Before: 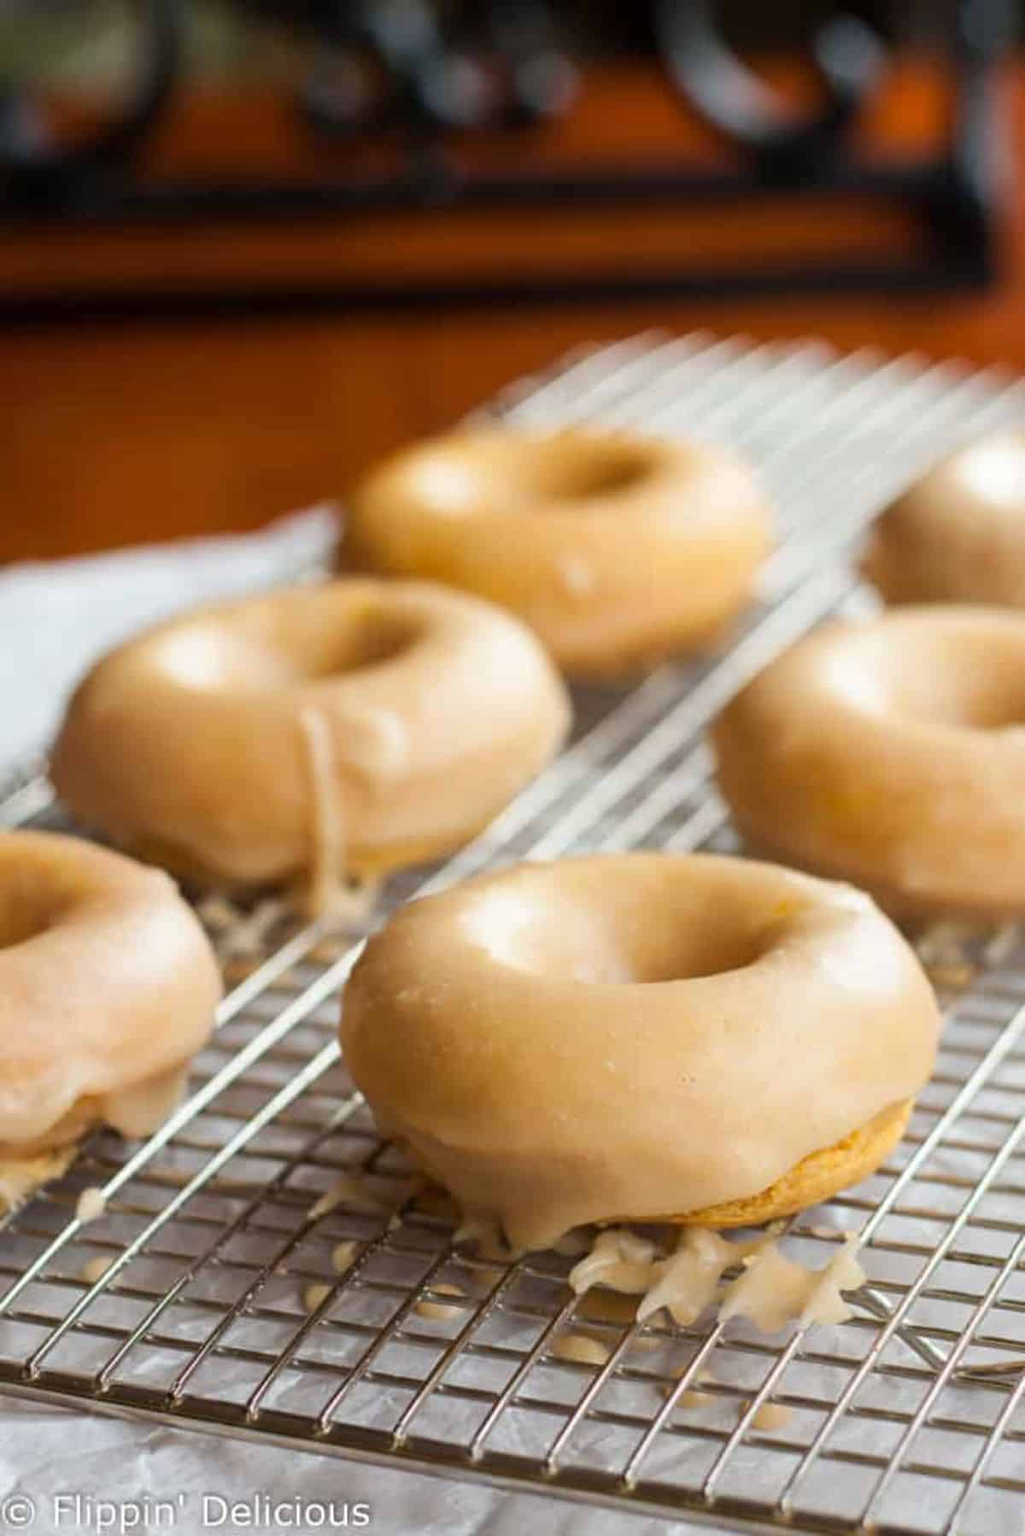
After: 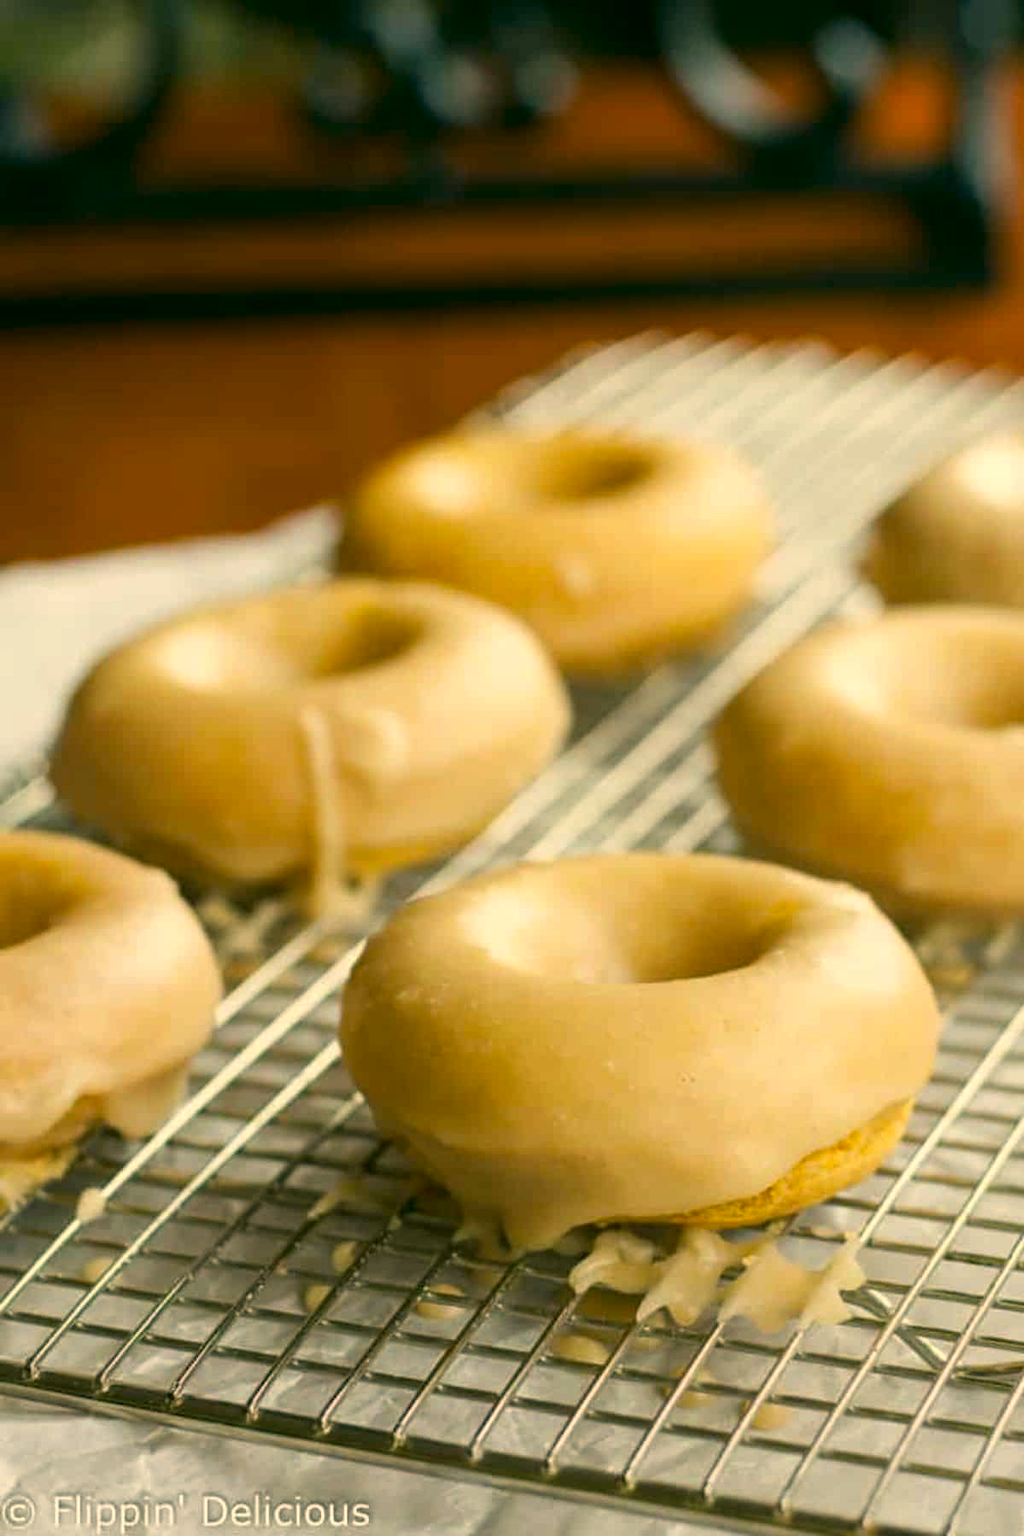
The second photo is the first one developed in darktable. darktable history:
color correction: highlights a* 5.04, highlights b* 24.6, shadows a* -15.83, shadows b* 3.95
